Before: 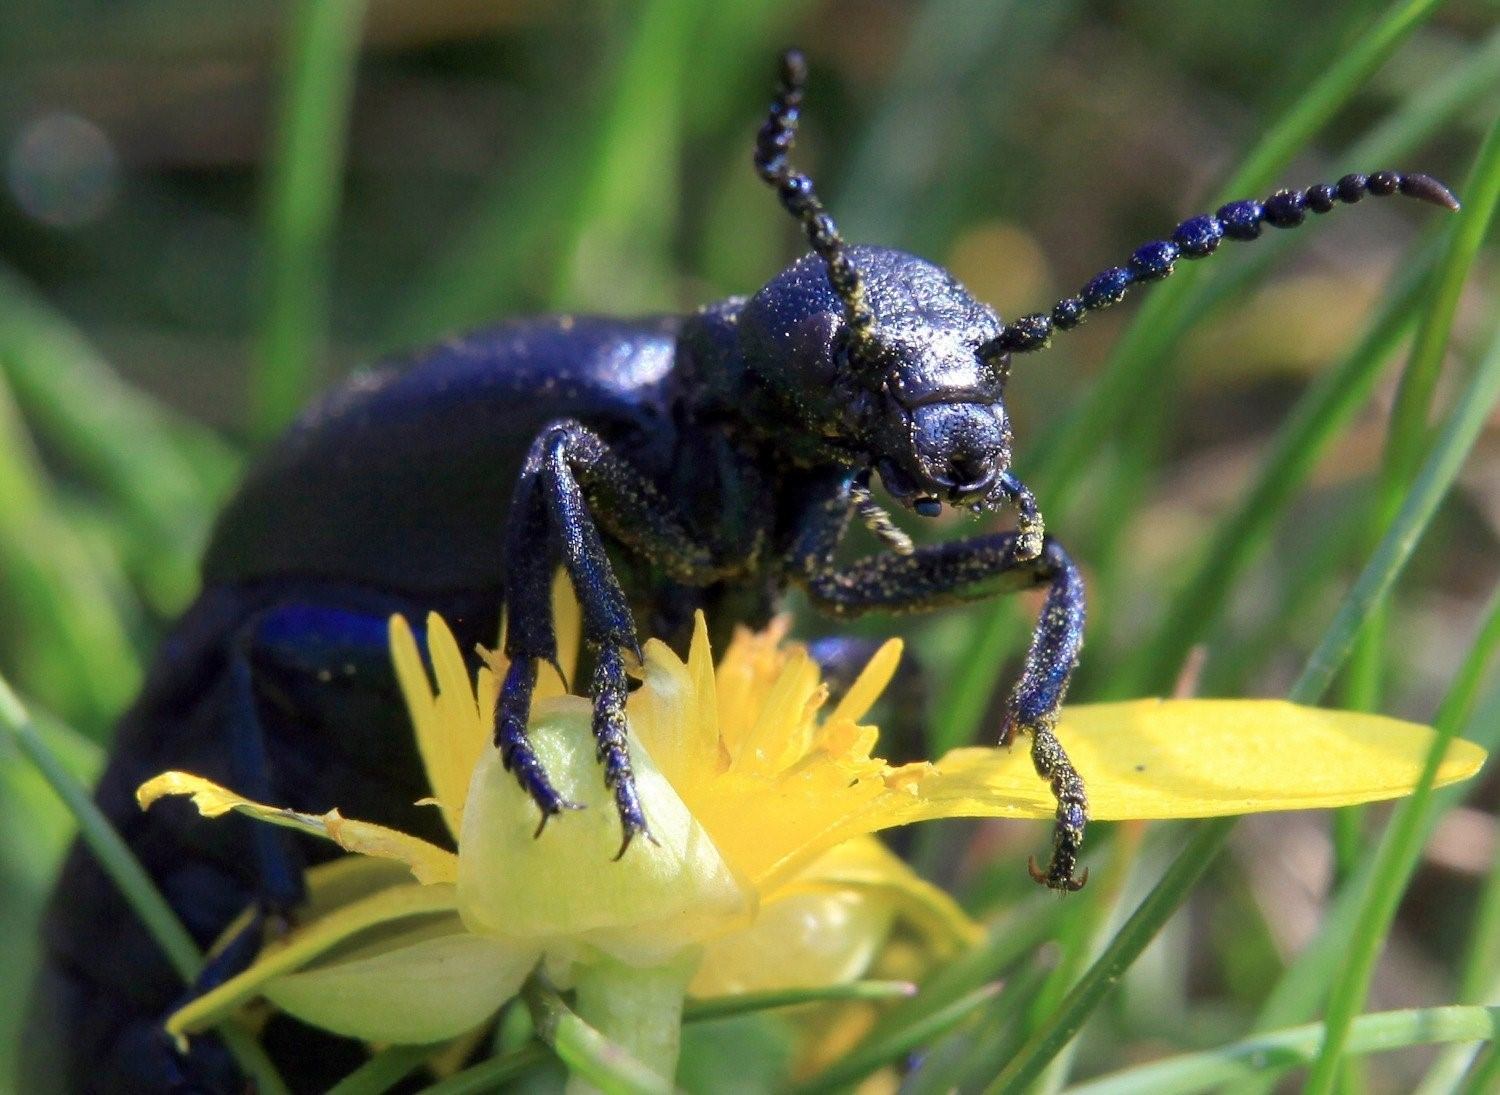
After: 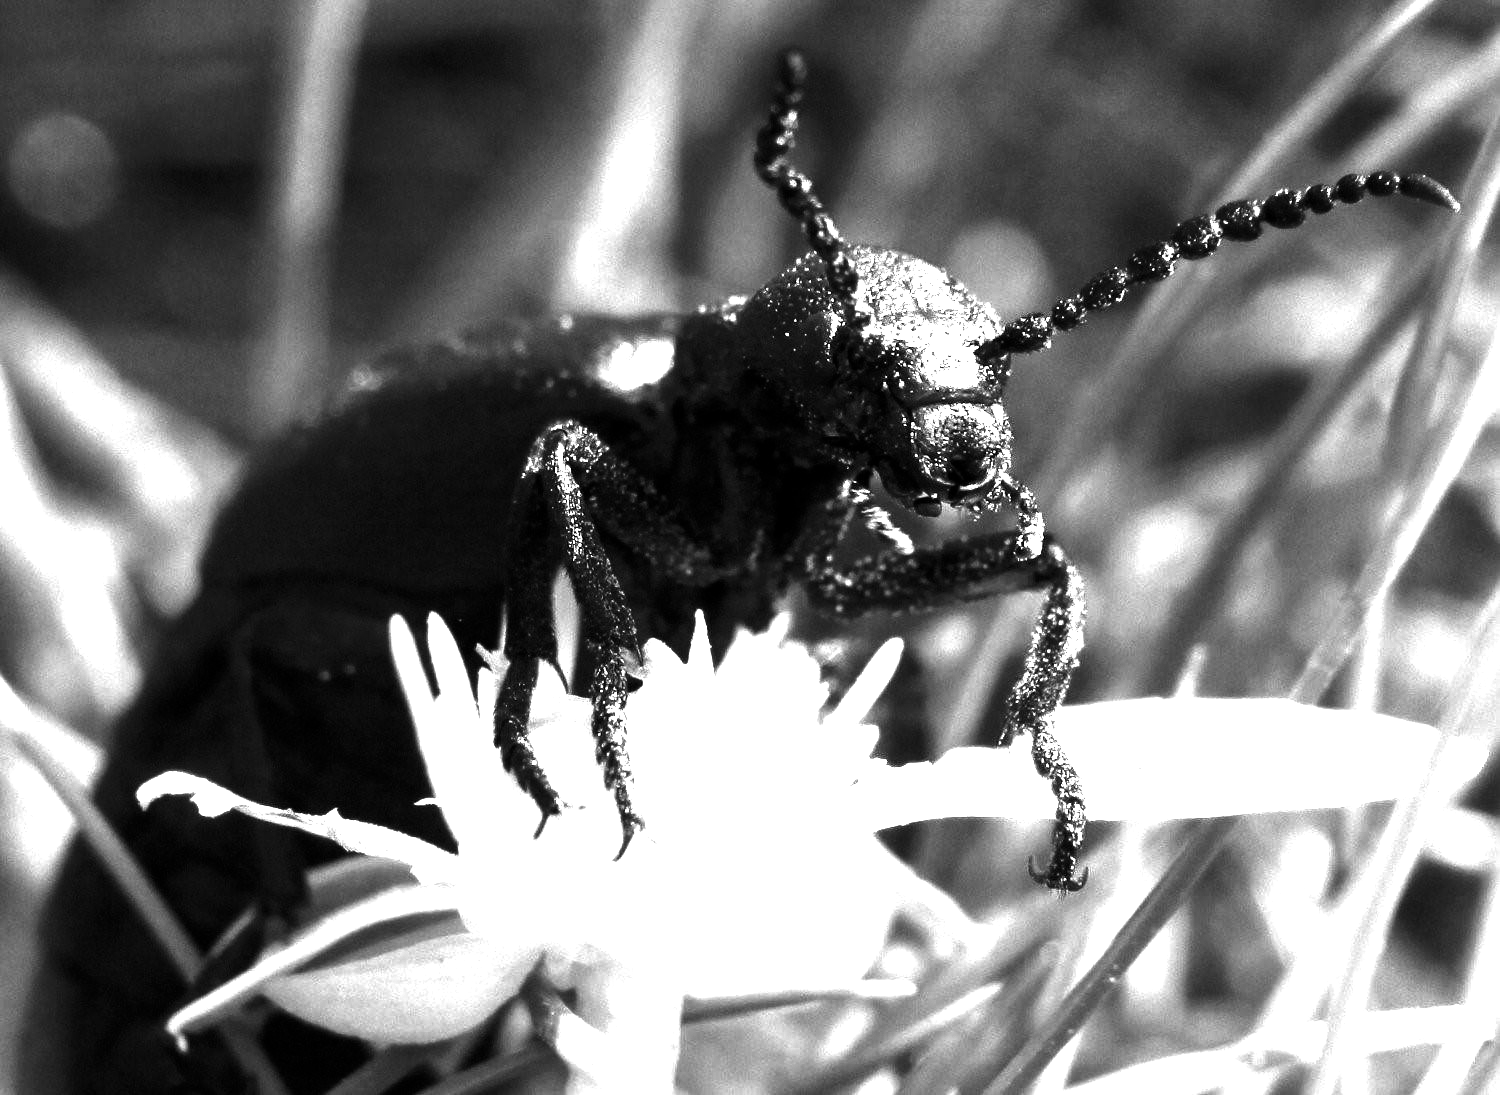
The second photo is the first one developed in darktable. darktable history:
exposure: black level correction 0, exposure 1.9 EV, compensate highlight preservation false
white balance: red 0.871, blue 1.249
contrast brightness saturation: contrast -0.03, brightness -0.59, saturation -1
